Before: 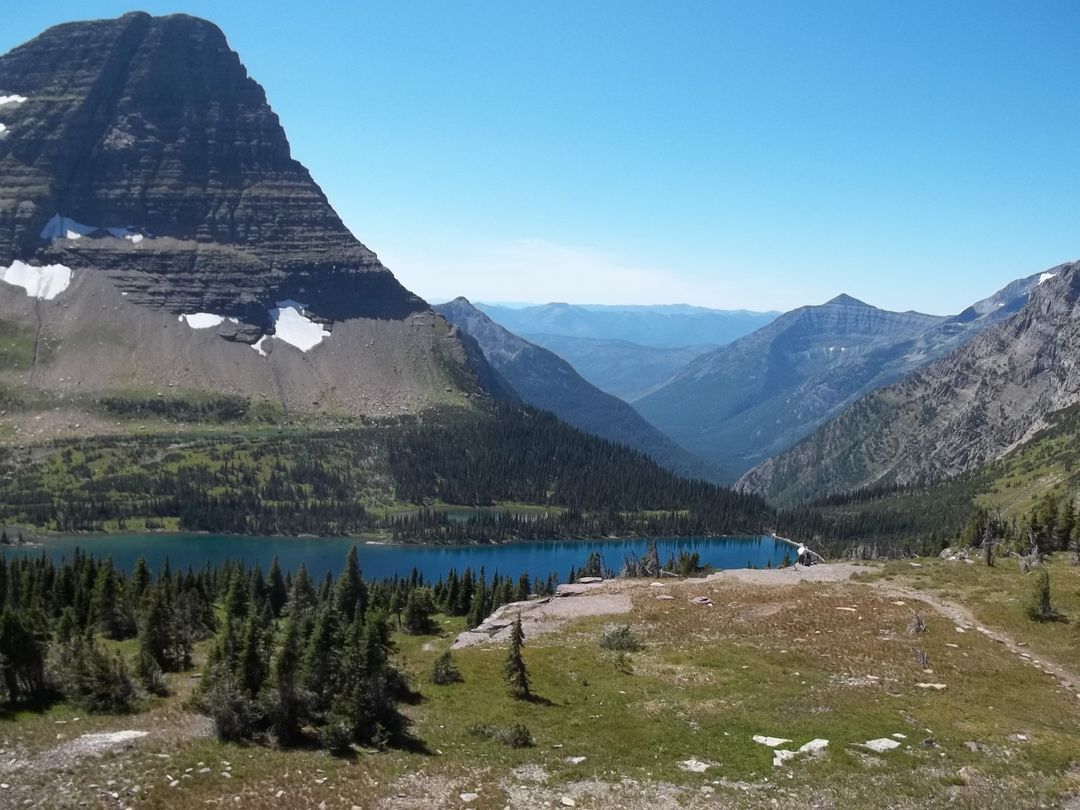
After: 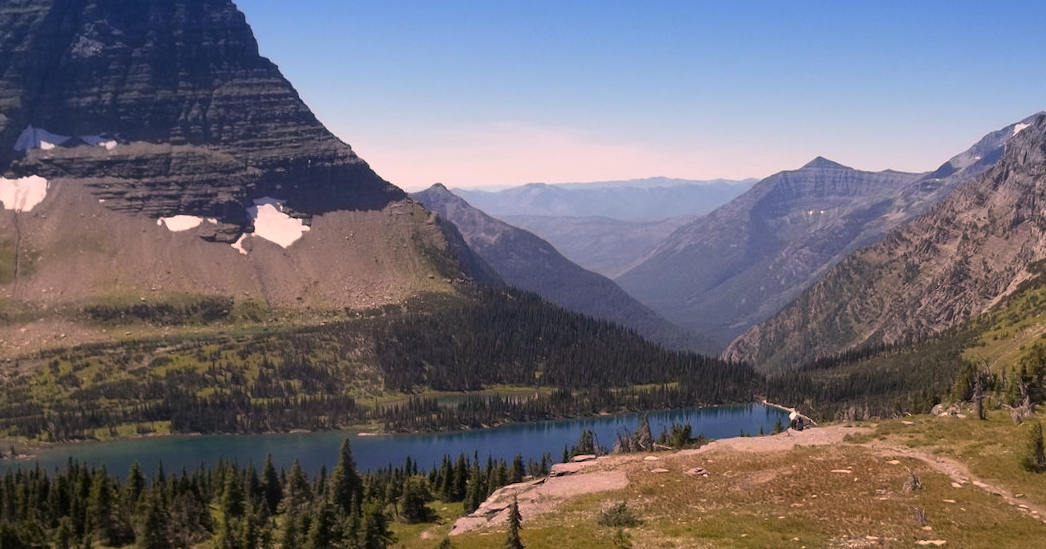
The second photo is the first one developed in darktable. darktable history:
graduated density: density 2.02 EV, hardness 44%, rotation 0.374°, offset 8.21, hue 208.8°, saturation 97%
rotate and perspective: rotation -3.52°, crop left 0.036, crop right 0.964, crop top 0.081, crop bottom 0.919
color correction: highlights a* 21.16, highlights b* 19.61
crop: top 11.038%, bottom 13.962%
